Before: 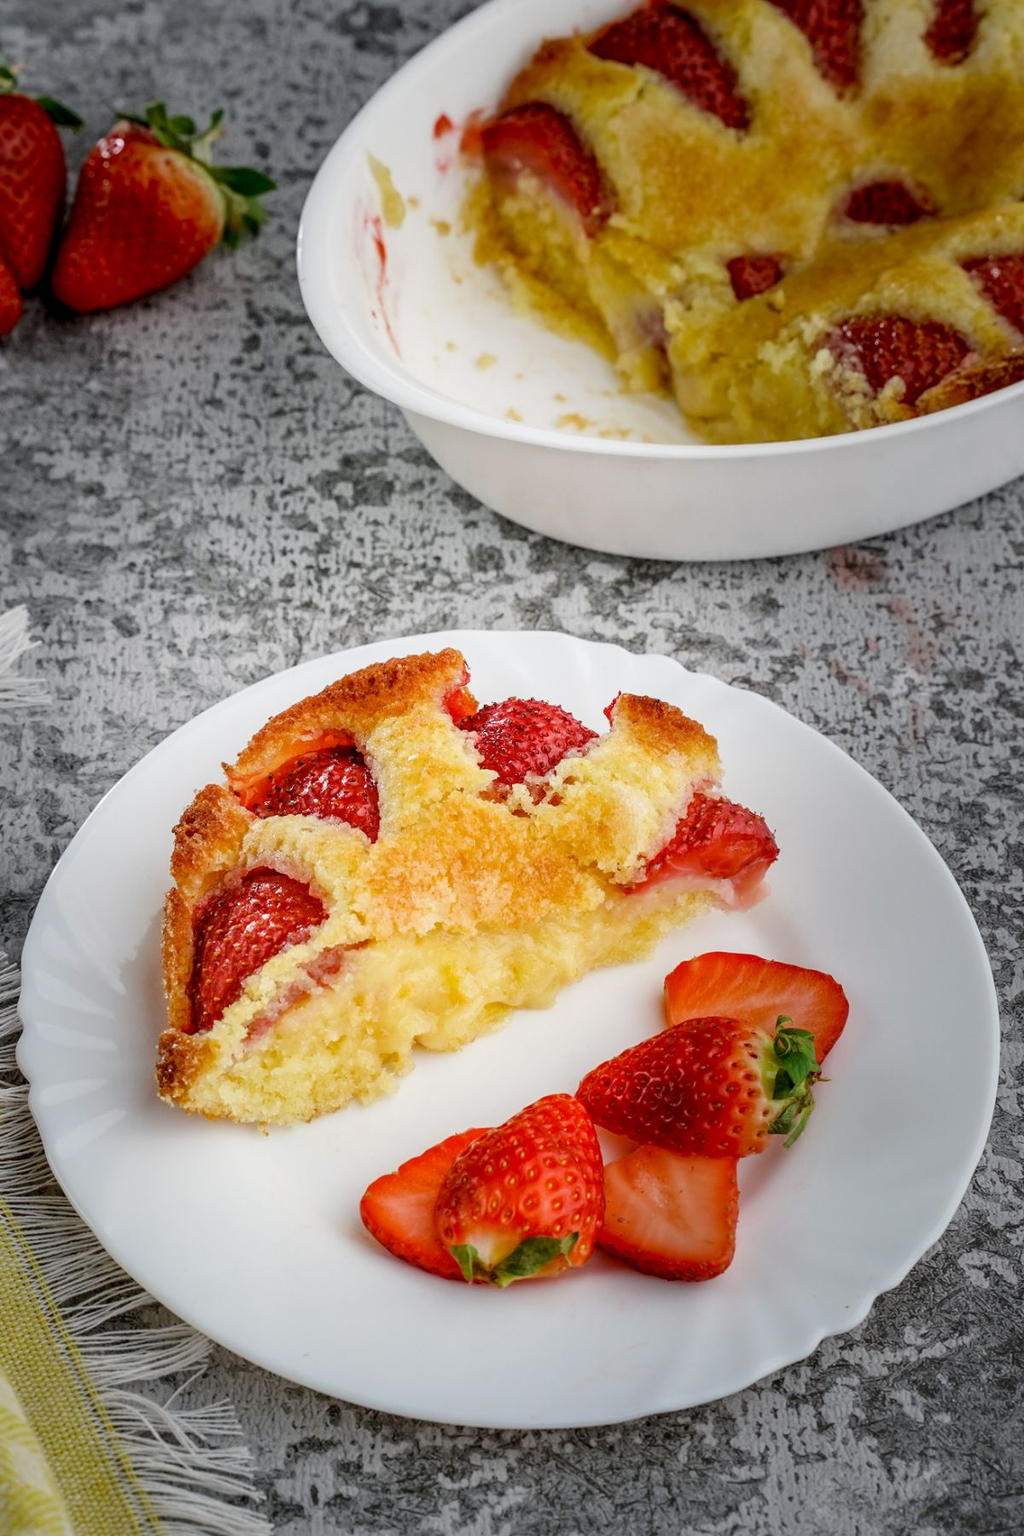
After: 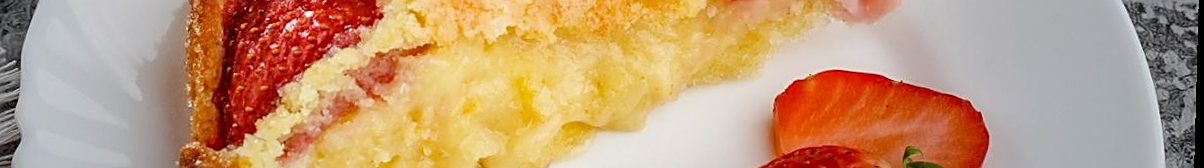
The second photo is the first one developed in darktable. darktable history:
sharpen: on, module defaults
rotate and perspective: rotation 1.57°, crop left 0.018, crop right 0.982, crop top 0.039, crop bottom 0.961
crop and rotate: top 59.084%, bottom 30.916%
